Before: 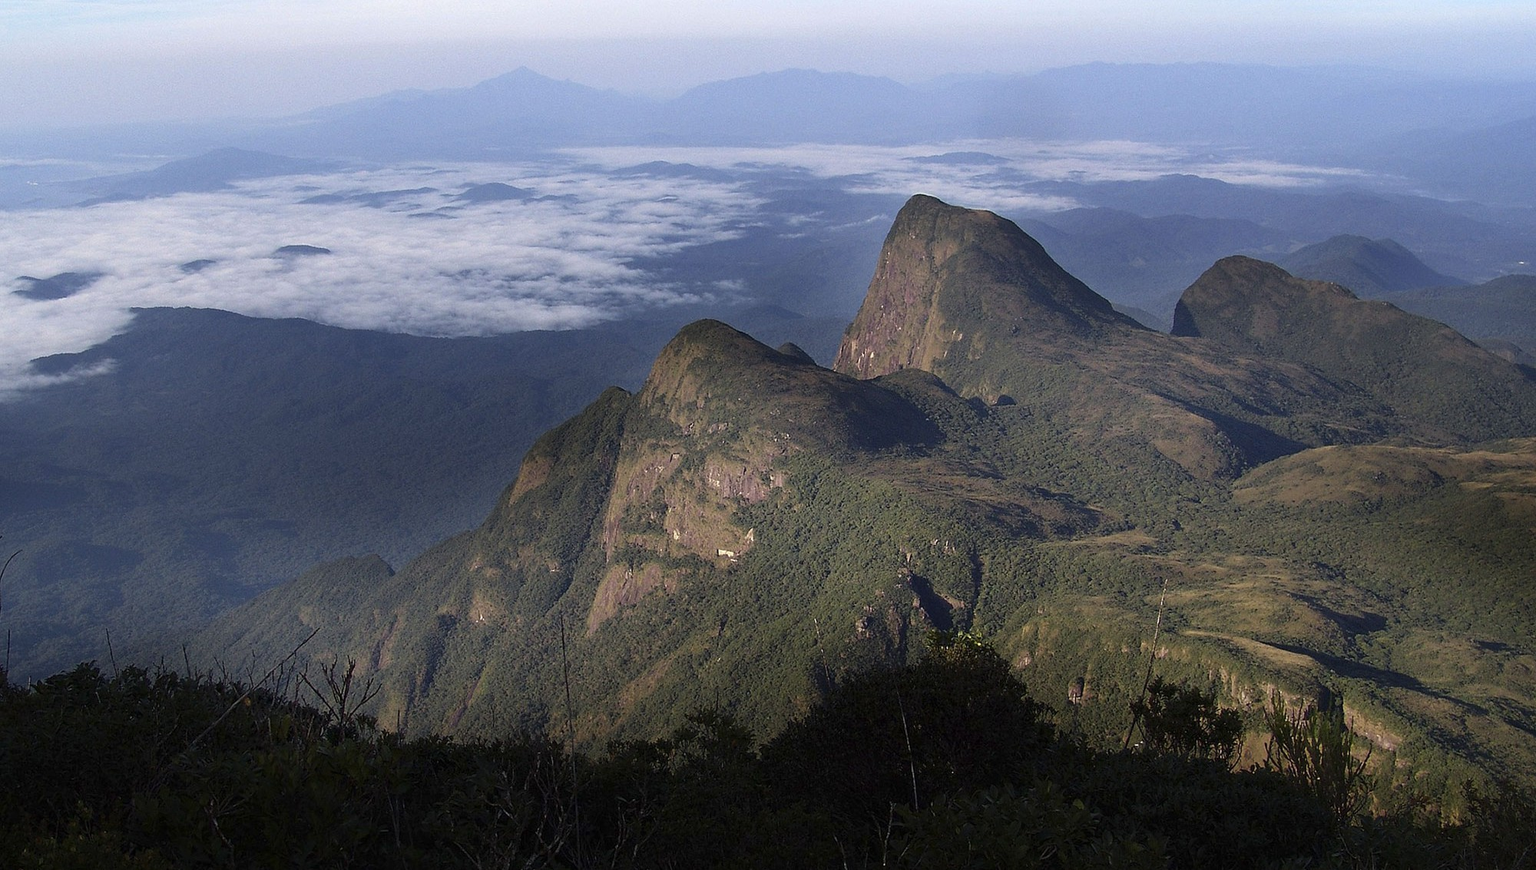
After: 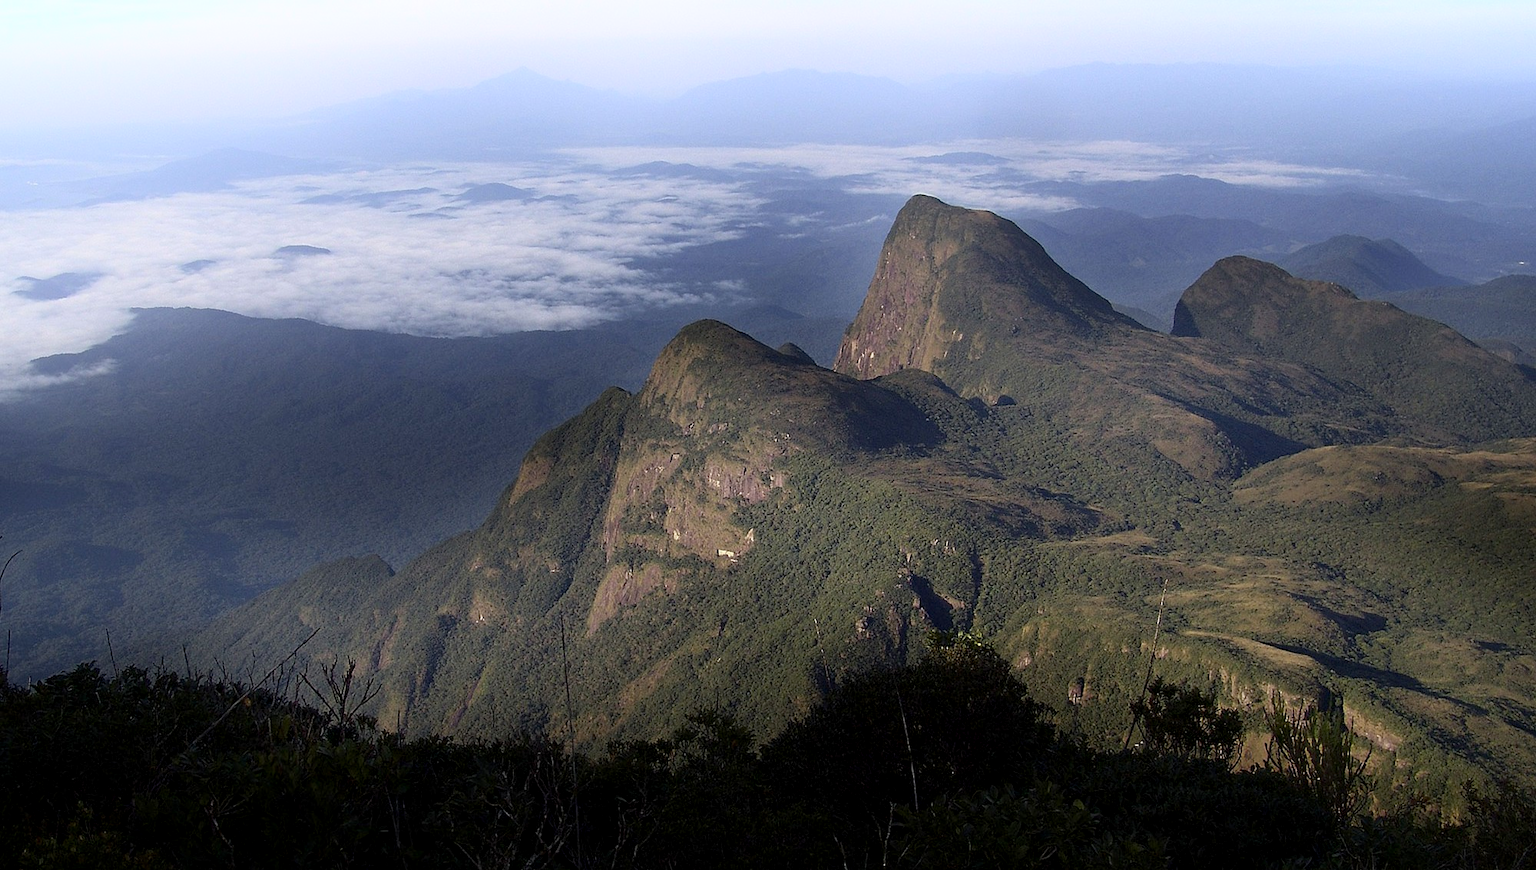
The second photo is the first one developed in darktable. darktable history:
bloom: threshold 82.5%, strength 16.25%
exposure: black level correction 0.004, exposure 0.014 EV, compensate highlight preservation false
